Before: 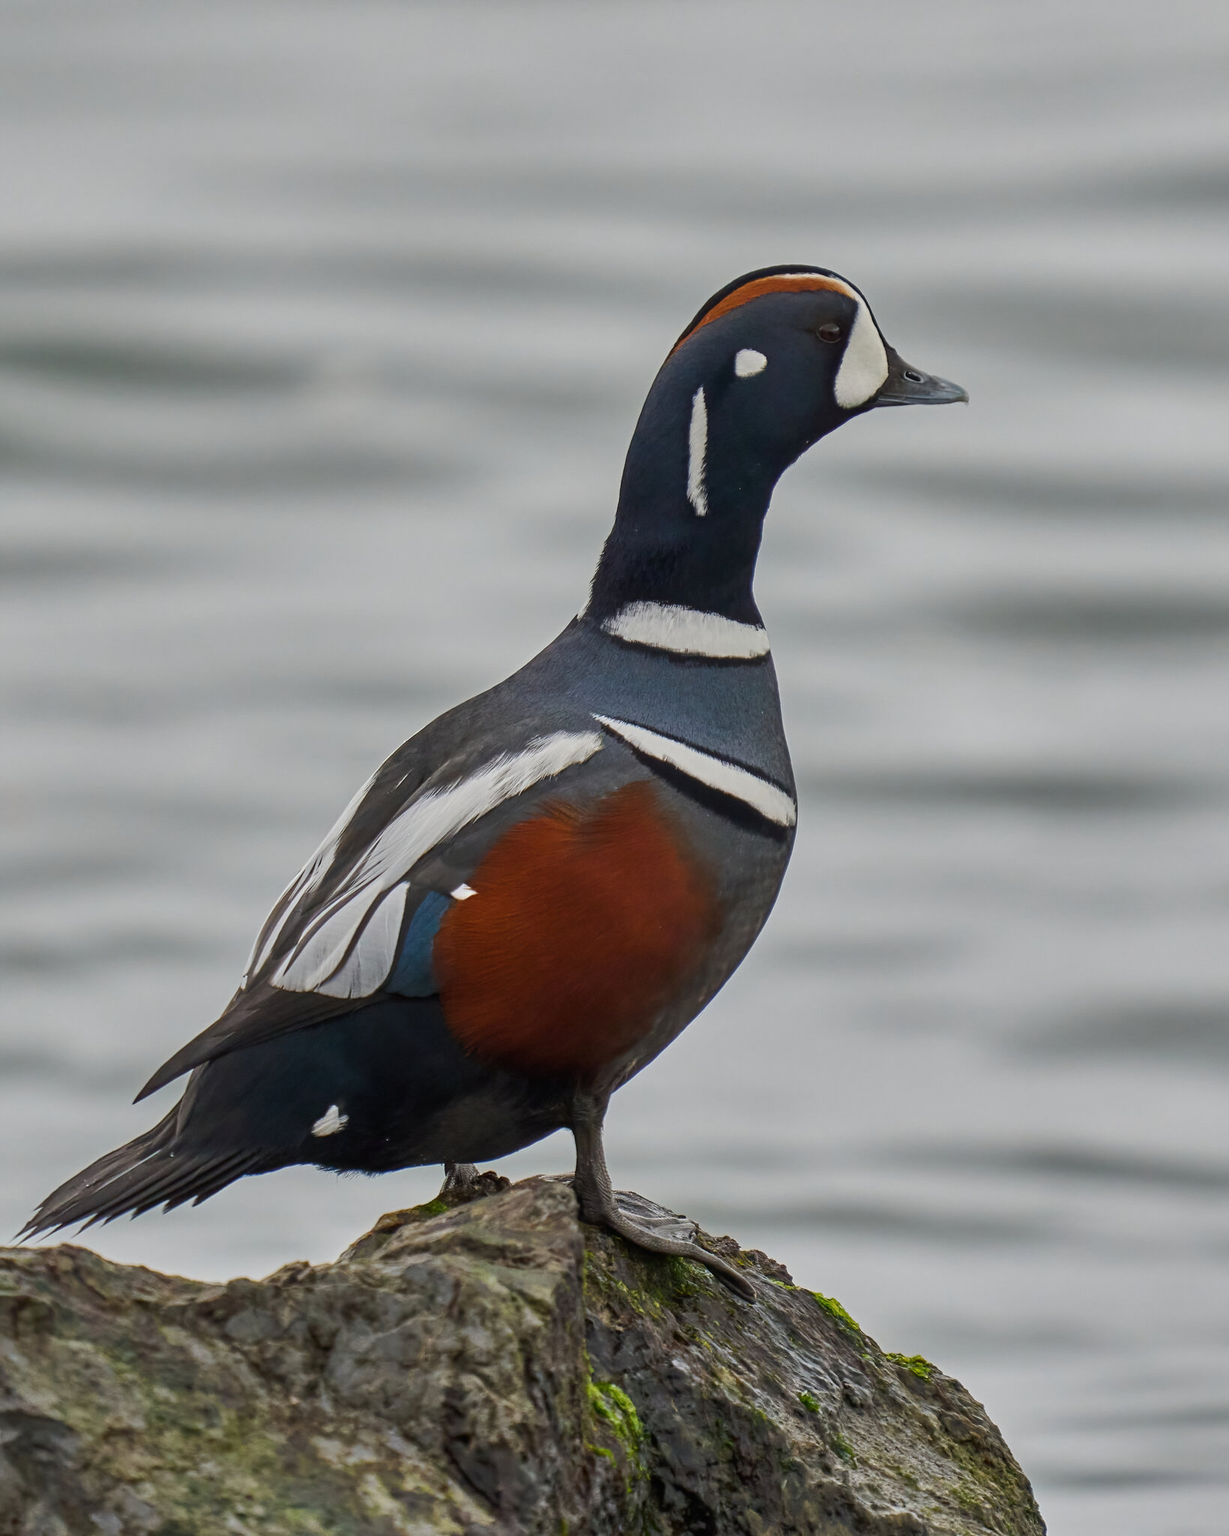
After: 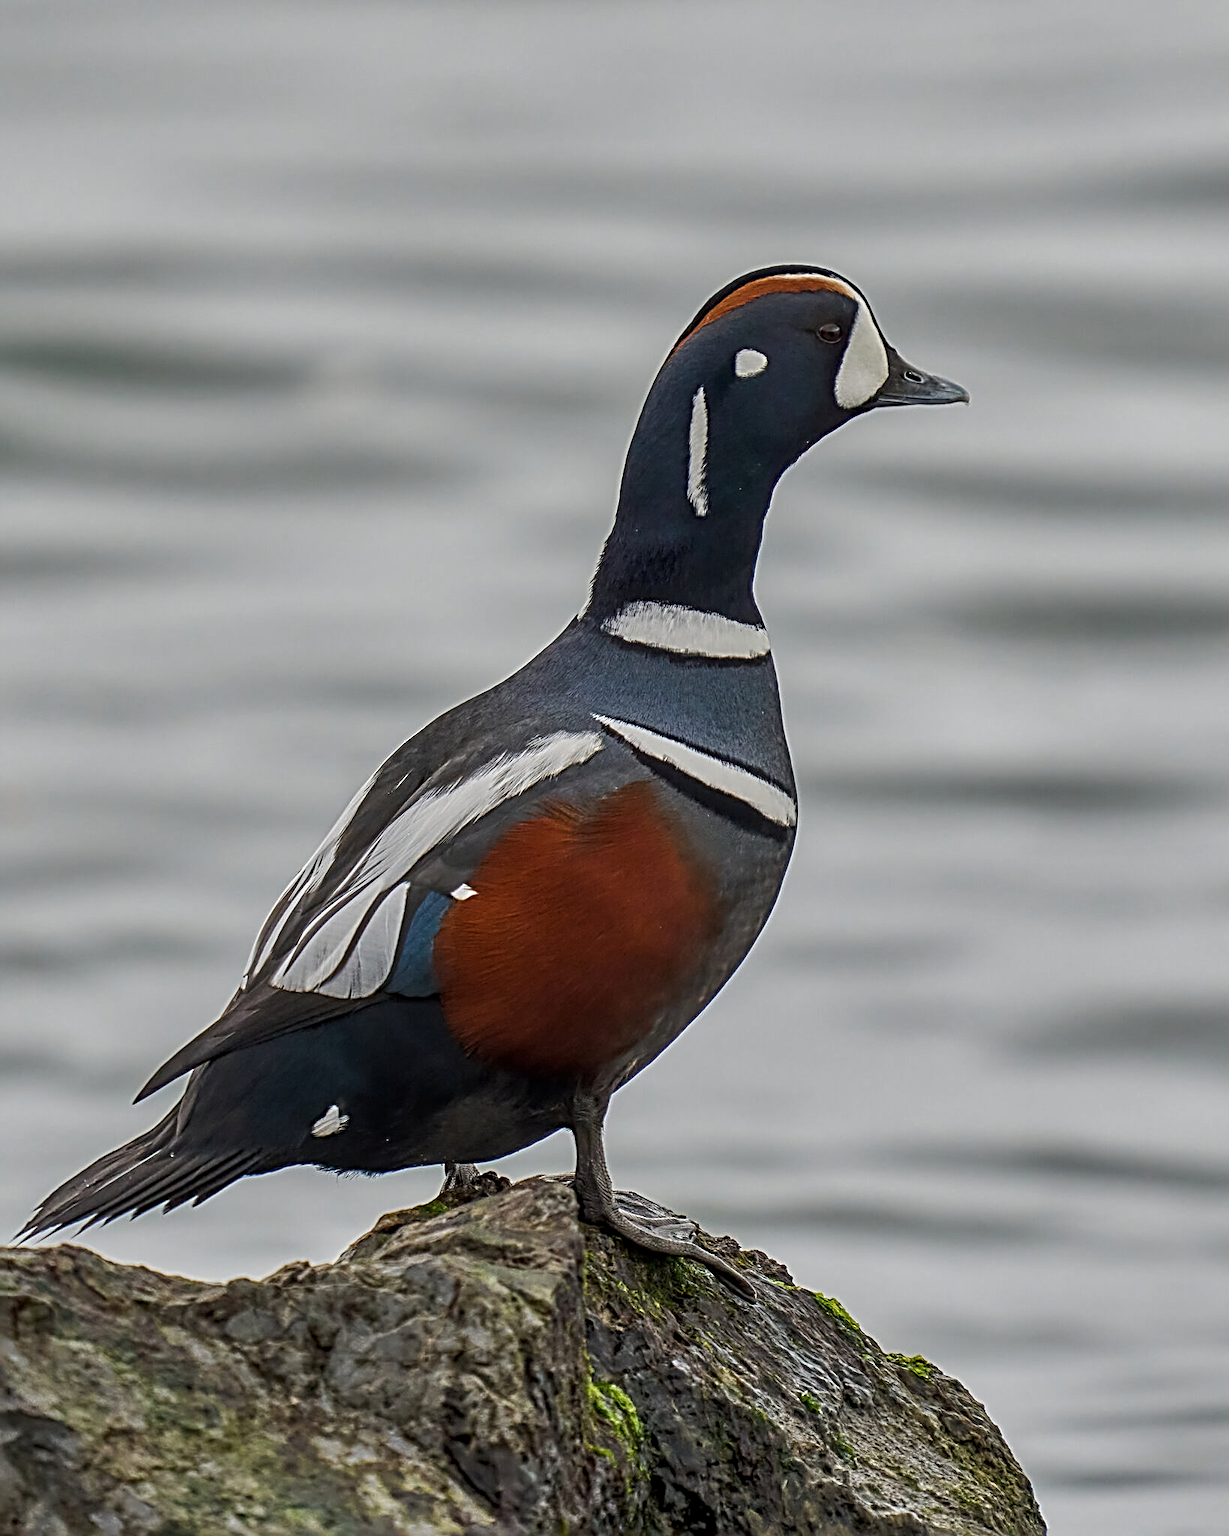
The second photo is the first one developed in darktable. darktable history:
sharpen: radius 3.73, amount 0.918
local contrast: on, module defaults
